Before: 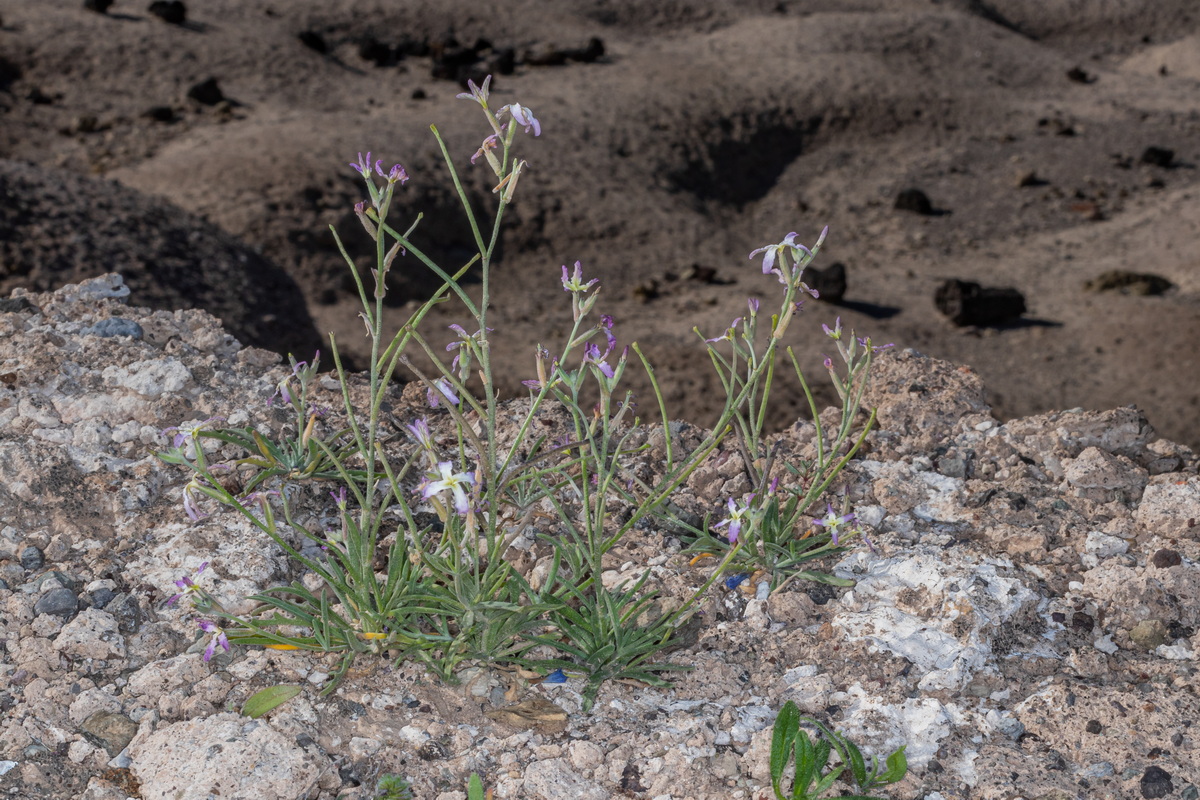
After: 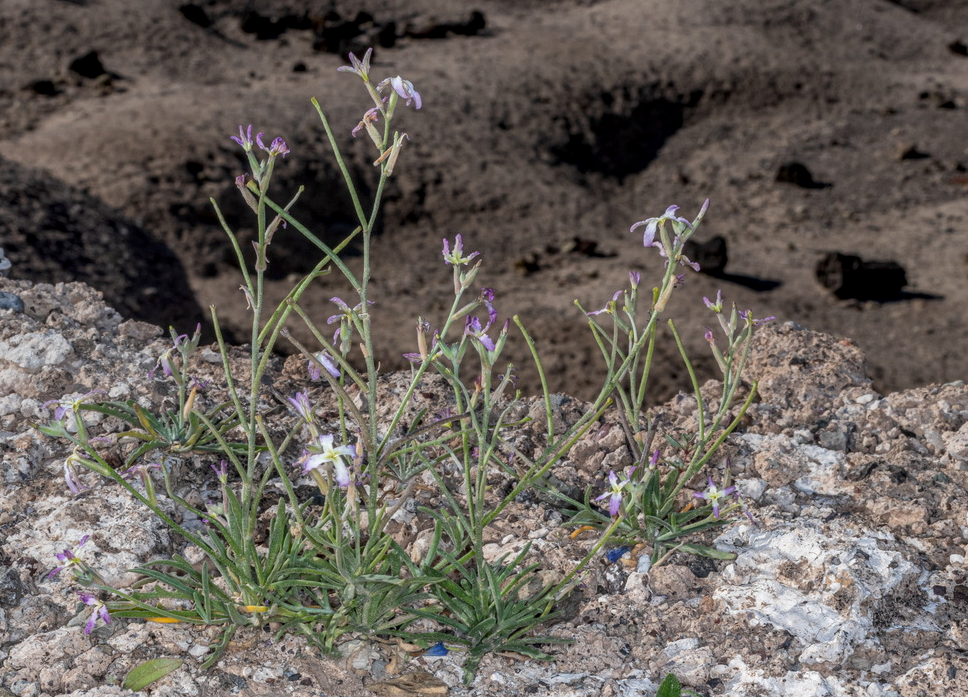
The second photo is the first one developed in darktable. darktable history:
local contrast: on, module defaults
crop: left 9.997%, top 3.471%, right 9.27%, bottom 9.329%
color calibration: illuminant same as pipeline (D50), adaptation XYZ, x 0.346, y 0.358, temperature 5018.76 K
